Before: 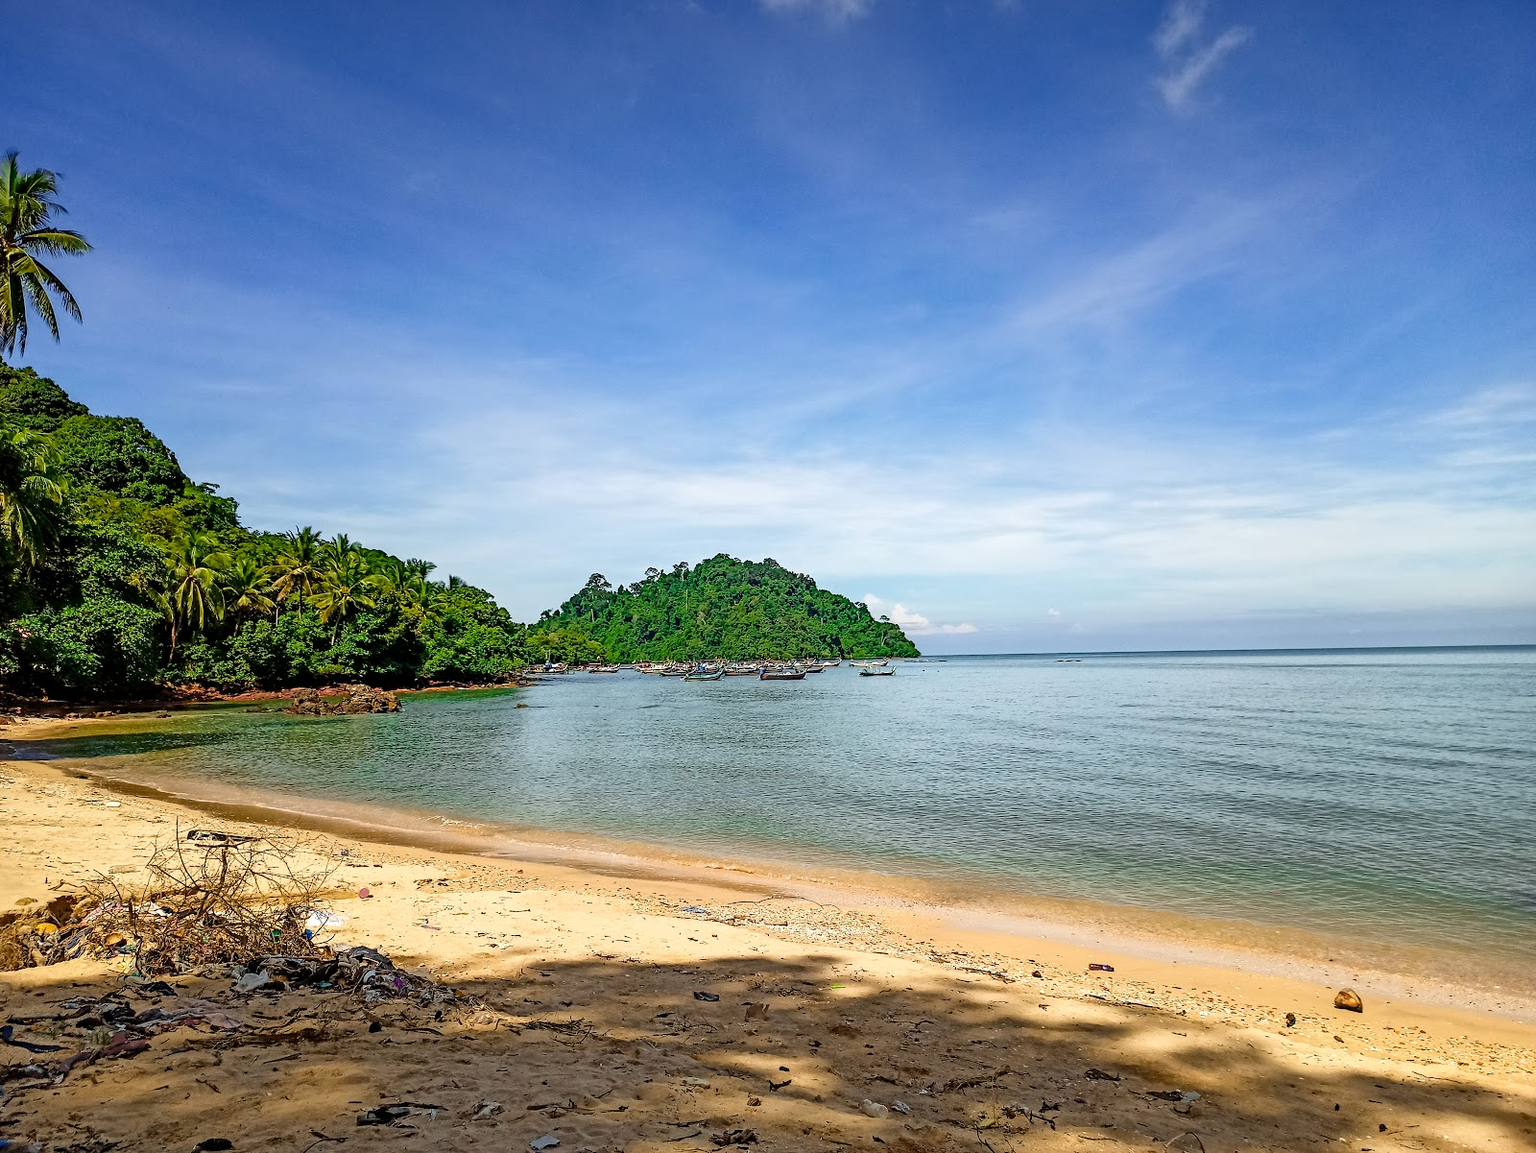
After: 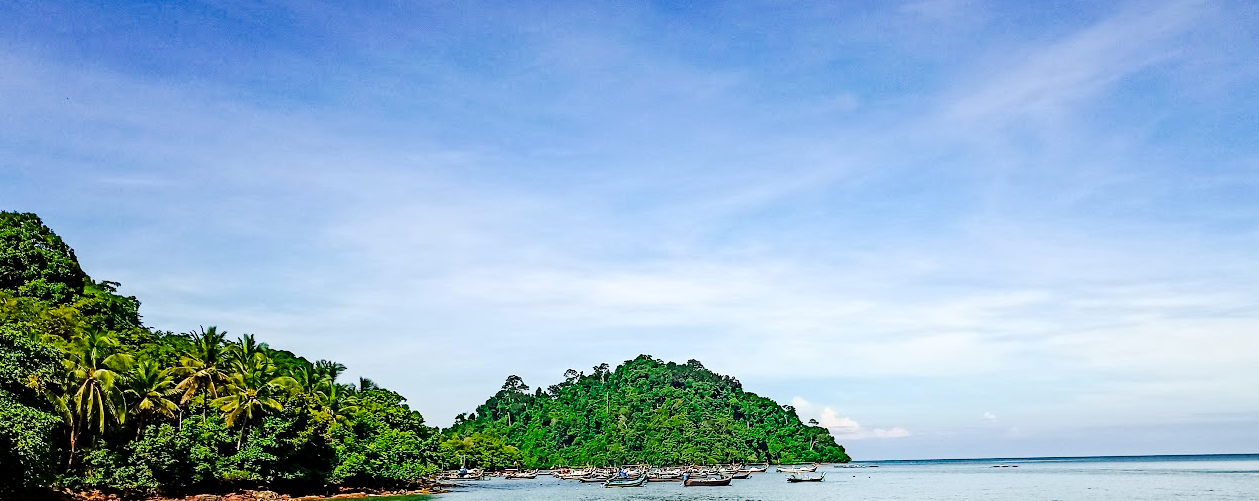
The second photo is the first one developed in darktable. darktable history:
exposure: black level correction 0.002, compensate highlight preservation false
tone curve: curves: ch0 [(0, 0) (0.003, 0.005) (0.011, 0.011) (0.025, 0.022) (0.044, 0.035) (0.069, 0.051) (0.1, 0.073) (0.136, 0.106) (0.177, 0.147) (0.224, 0.195) (0.277, 0.253) (0.335, 0.315) (0.399, 0.388) (0.468, 0.488) (0.543, 0.586) (0.623, 0.685) (0.709, 0.764) (0.801, 0.838) (0.898, 0.908) (1, 1)], preserve colors none
crop: left 6.784%, top 18.51%, right 14.499%, bottom 39.759%
contrast brightness saturation: contrast 0.155, brightness 0.044
haze removal: compatibility mode true, adaptive false
